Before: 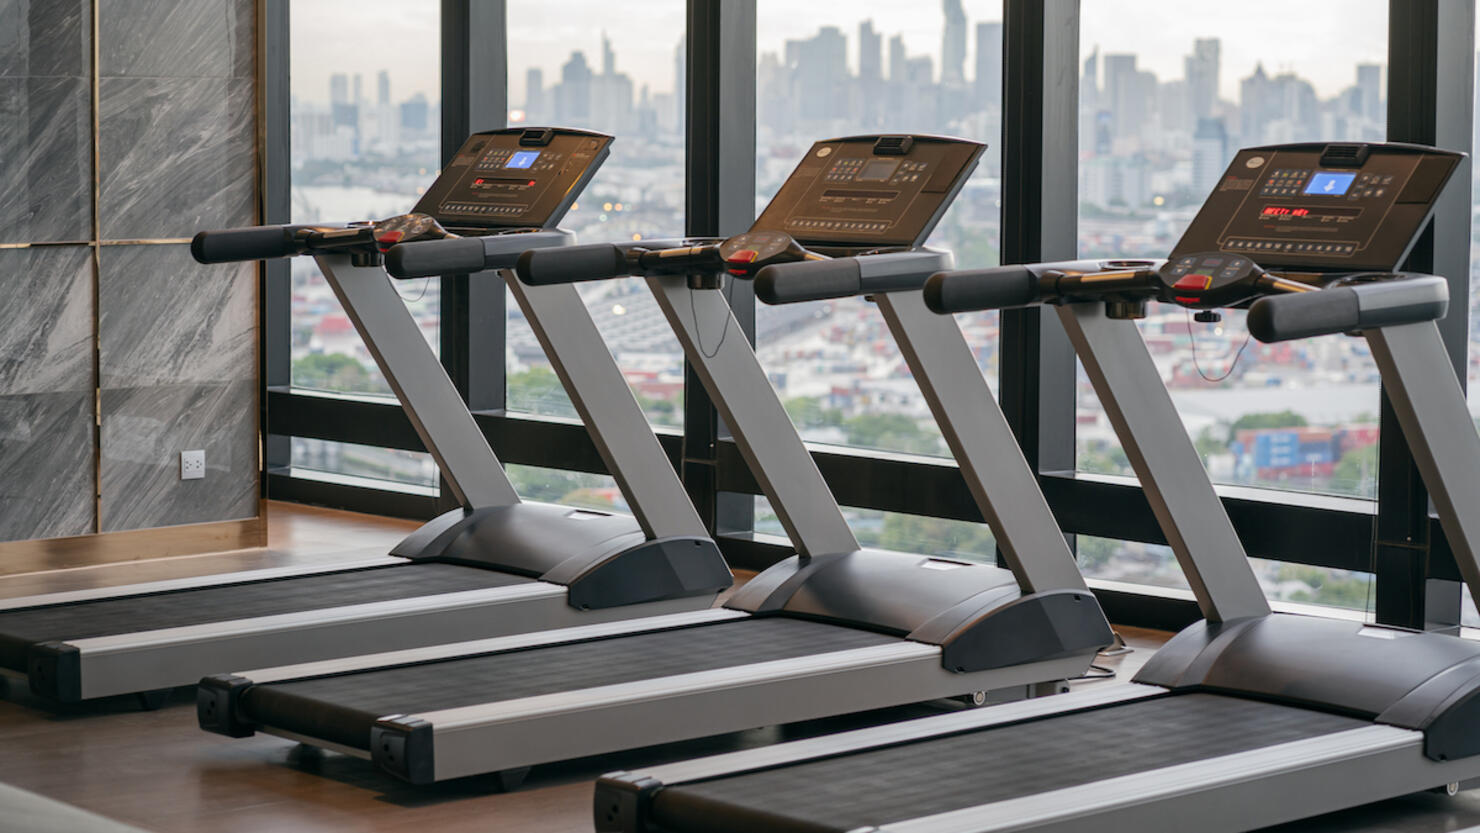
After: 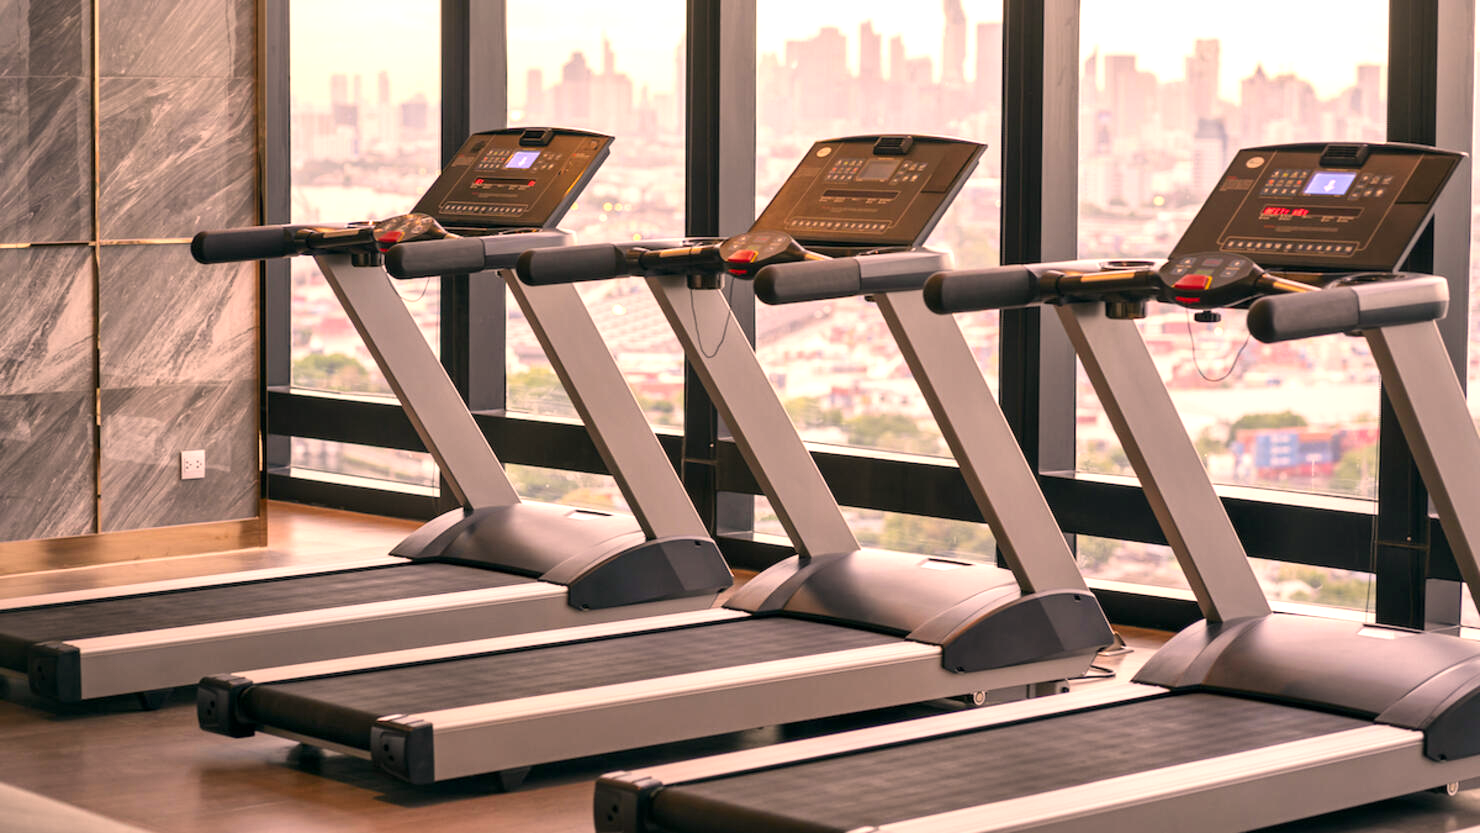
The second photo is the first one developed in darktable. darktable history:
color correction: highlights a* 20.76, highlights b* 19.88
local contrast: mode bilateral grid, contrast 25, coarseness 50, detail 123%, midtone range 0.2
exposure: black level correction 0, exposure 0.703 EV, compensate highlight preservation false
